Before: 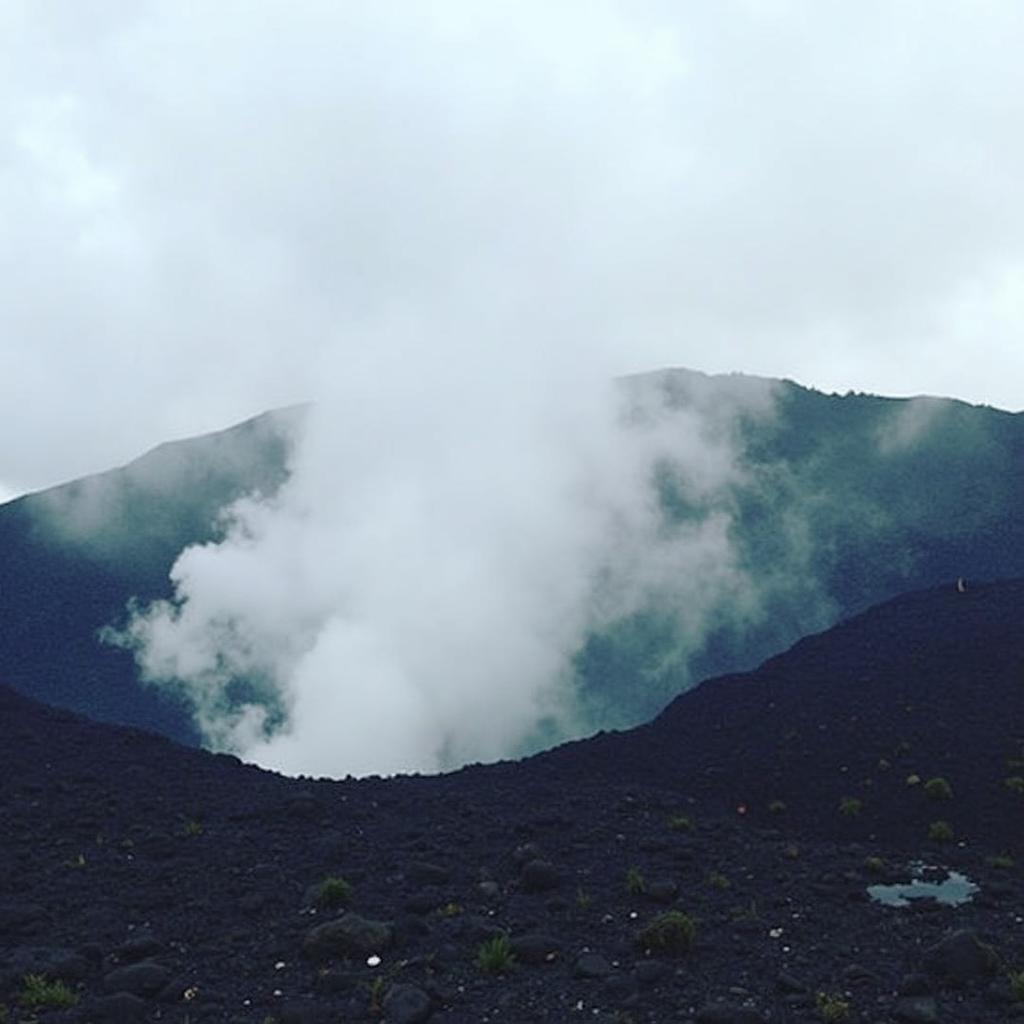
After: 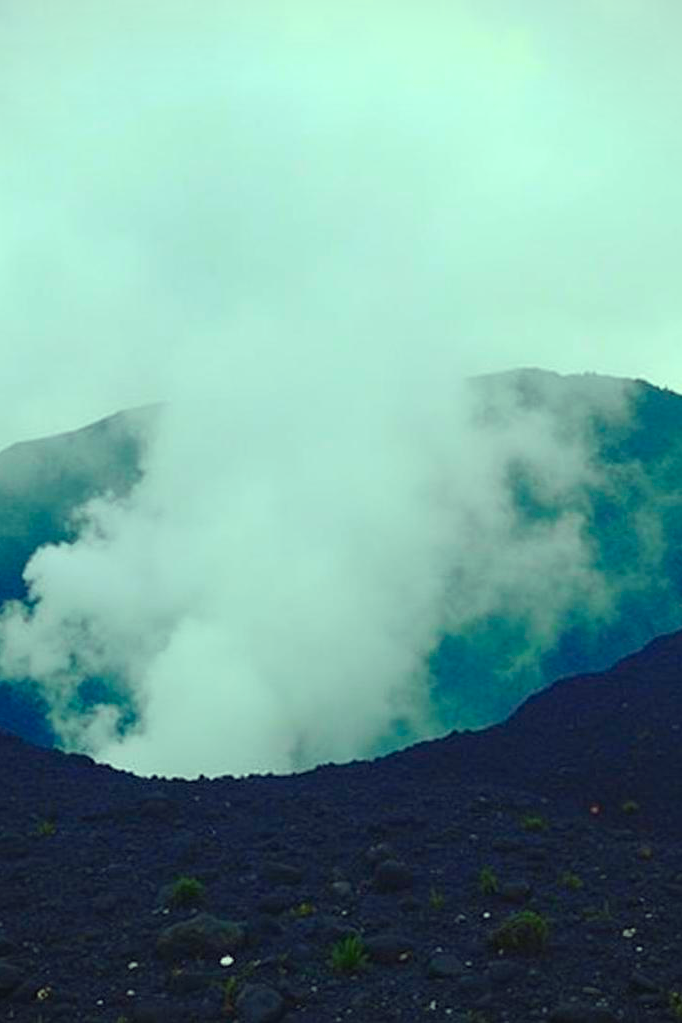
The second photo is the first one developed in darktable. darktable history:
crop and rotate: left 14.356%, right 18.98%
color correction: highlights a* -11, highlights b* 9.95, saturation 1.71
vignetting: fall-off start 97.34%, fall-off radius 78.48%, width/height ratio 1.111
